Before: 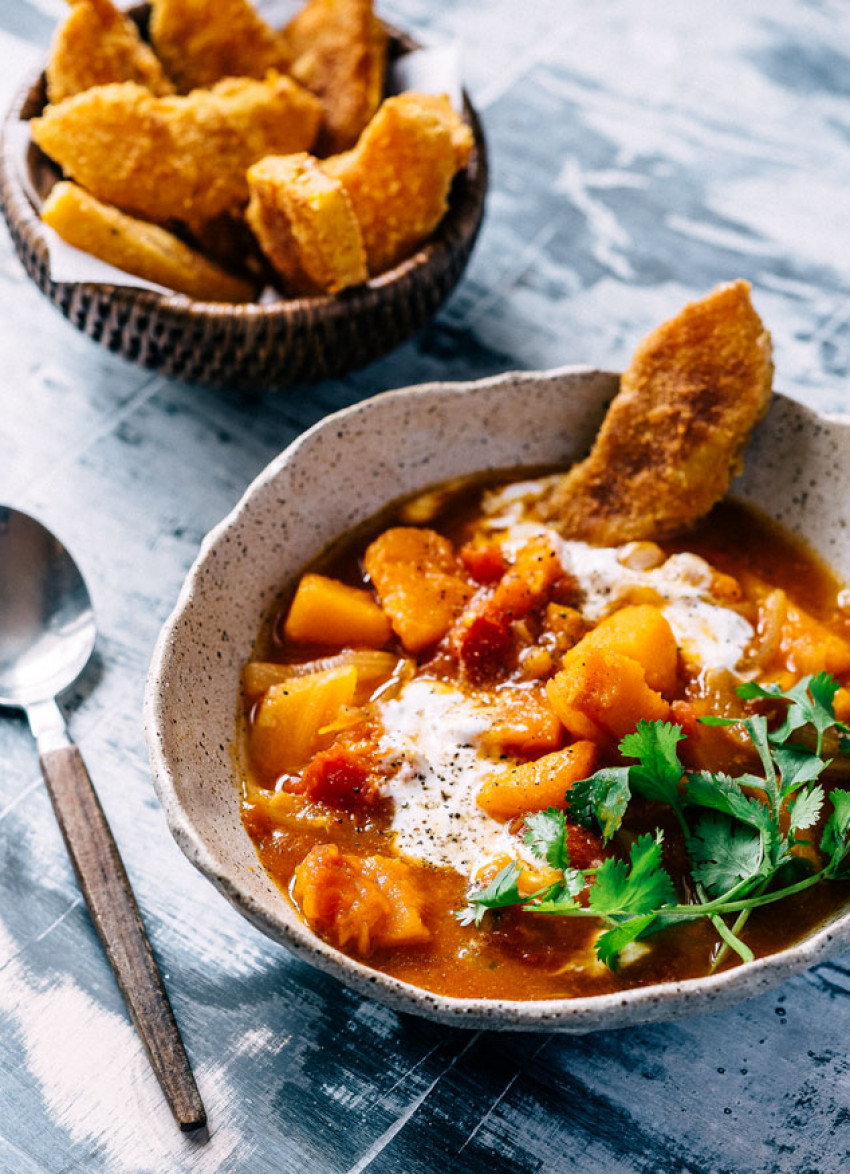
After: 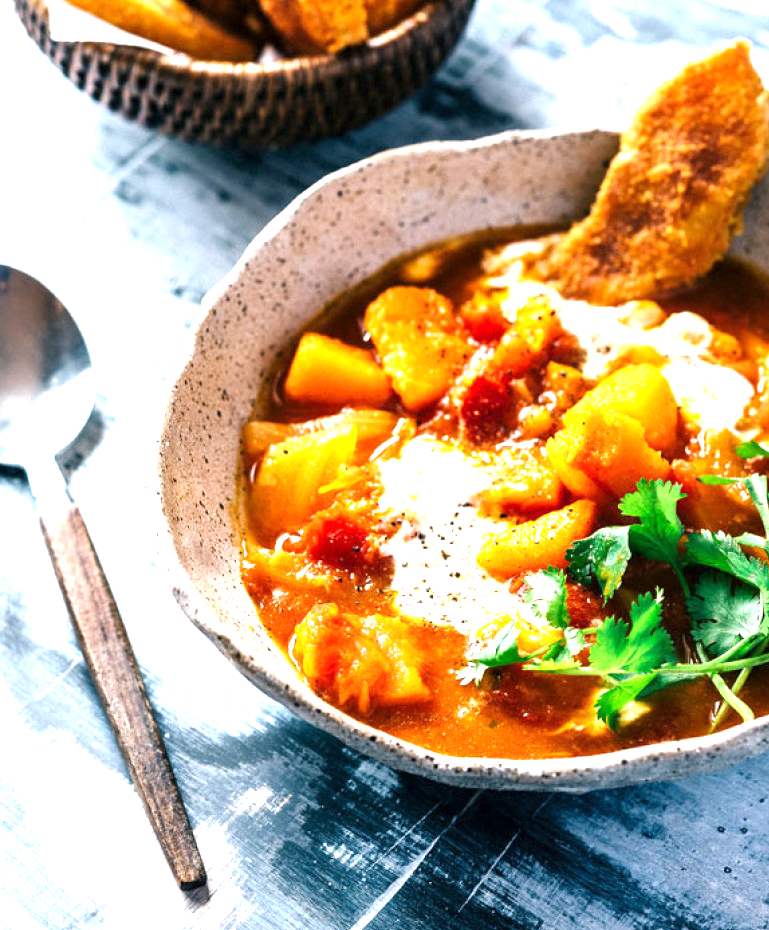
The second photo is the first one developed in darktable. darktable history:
crop: top 20.545%, right 9.469%, bottom 0.231%
exposure: exposure 1.24 EV, compensate exposure bias true, compensate highlight preservation false
